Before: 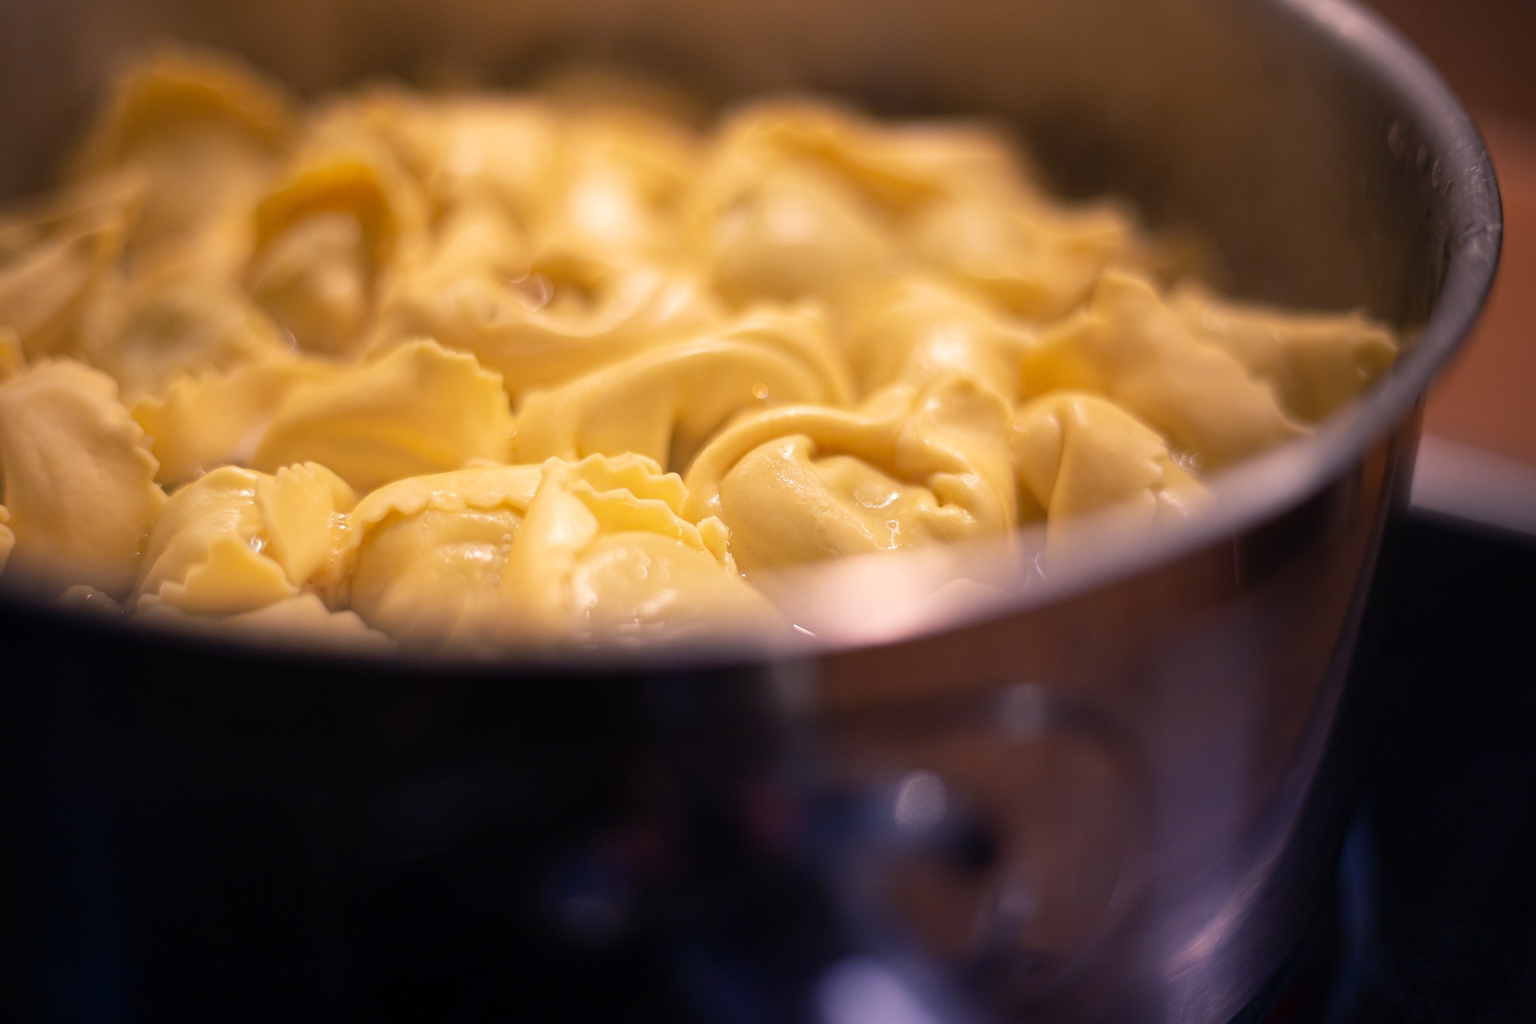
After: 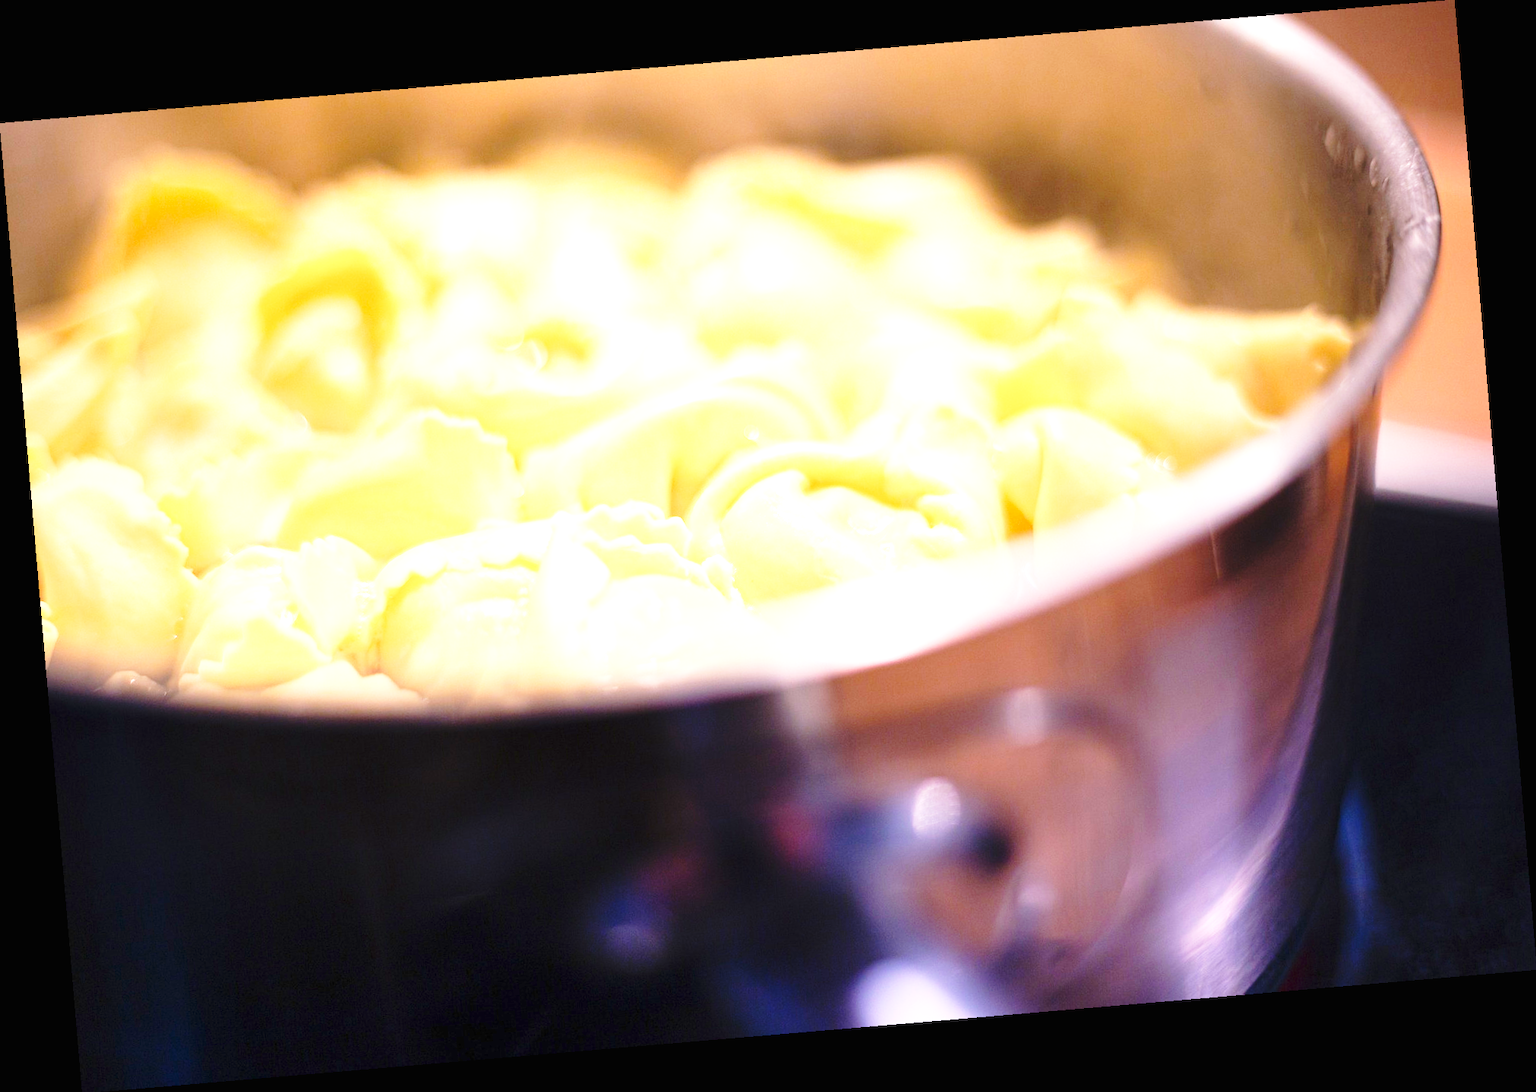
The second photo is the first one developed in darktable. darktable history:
base curve: curves: ch0 [(0, 0) (0.028, 0.03) (0.121, 0.232) (0.46, 0.748) (0.859, 0.968) (1, 1)], preserve colors none
exposure: black level correction 0, exposure 1.975 EV, compensate exposure bias true, compensate highlight preservation false
rotate and perspective: rotation -4.86°, automatic cropping off
